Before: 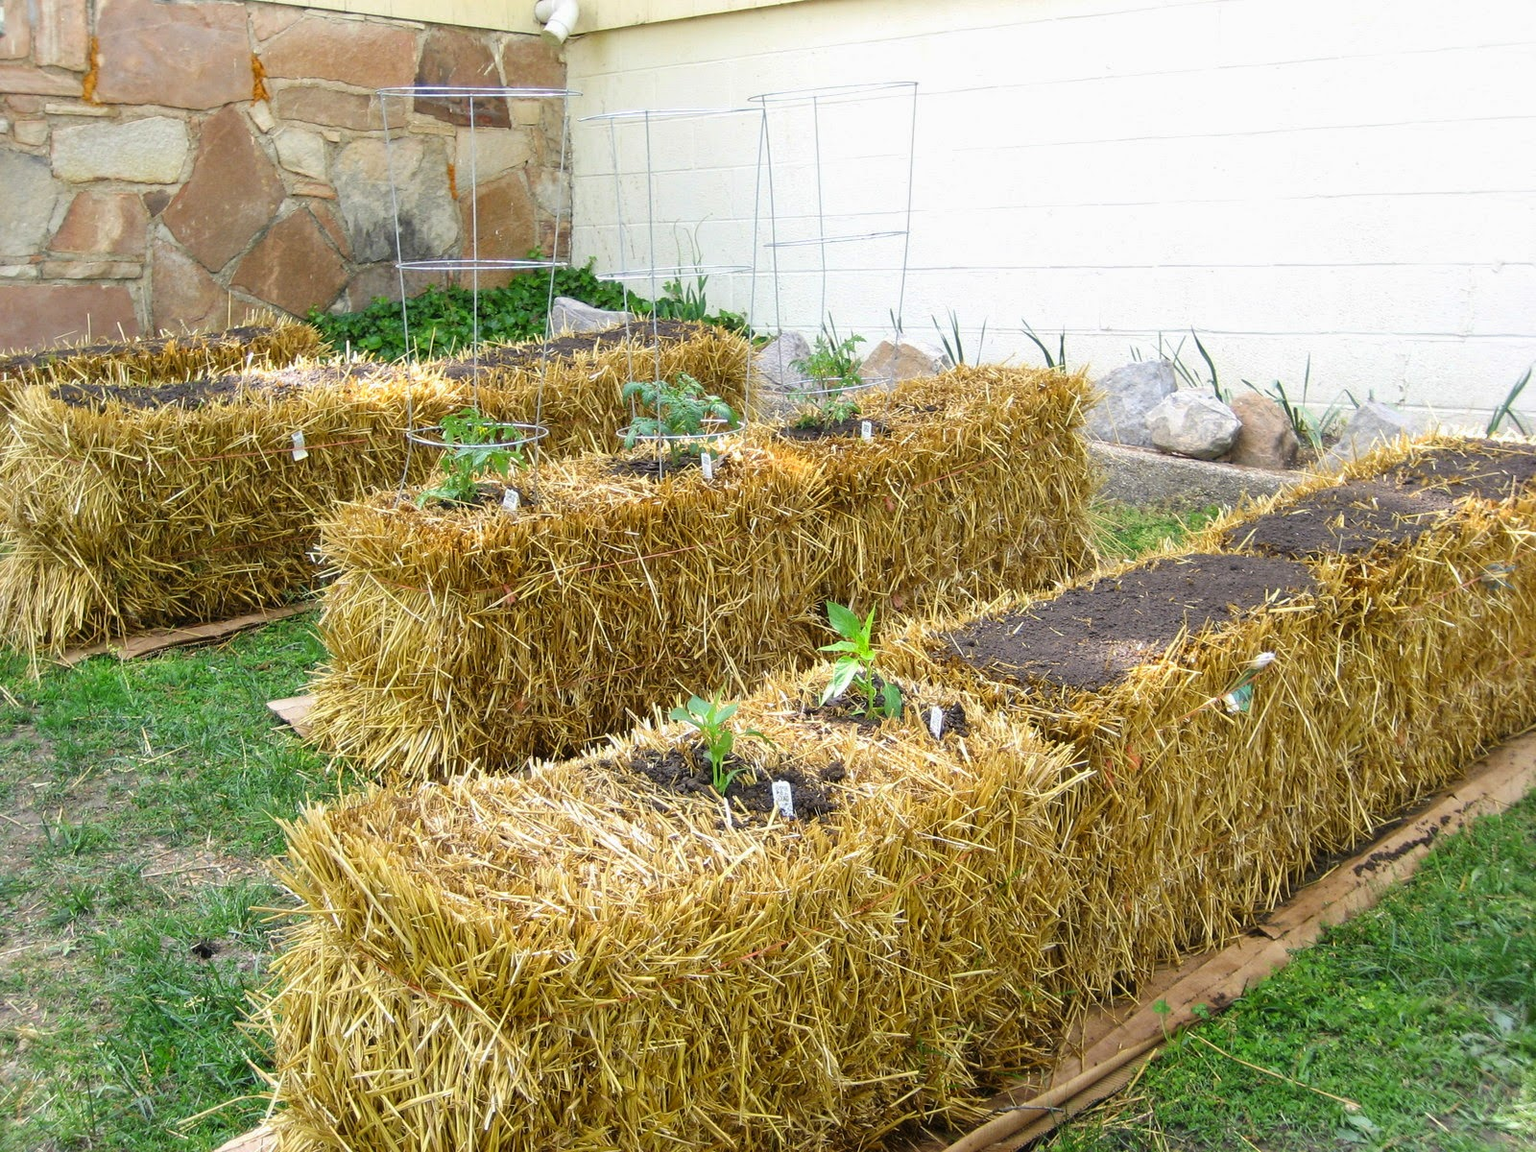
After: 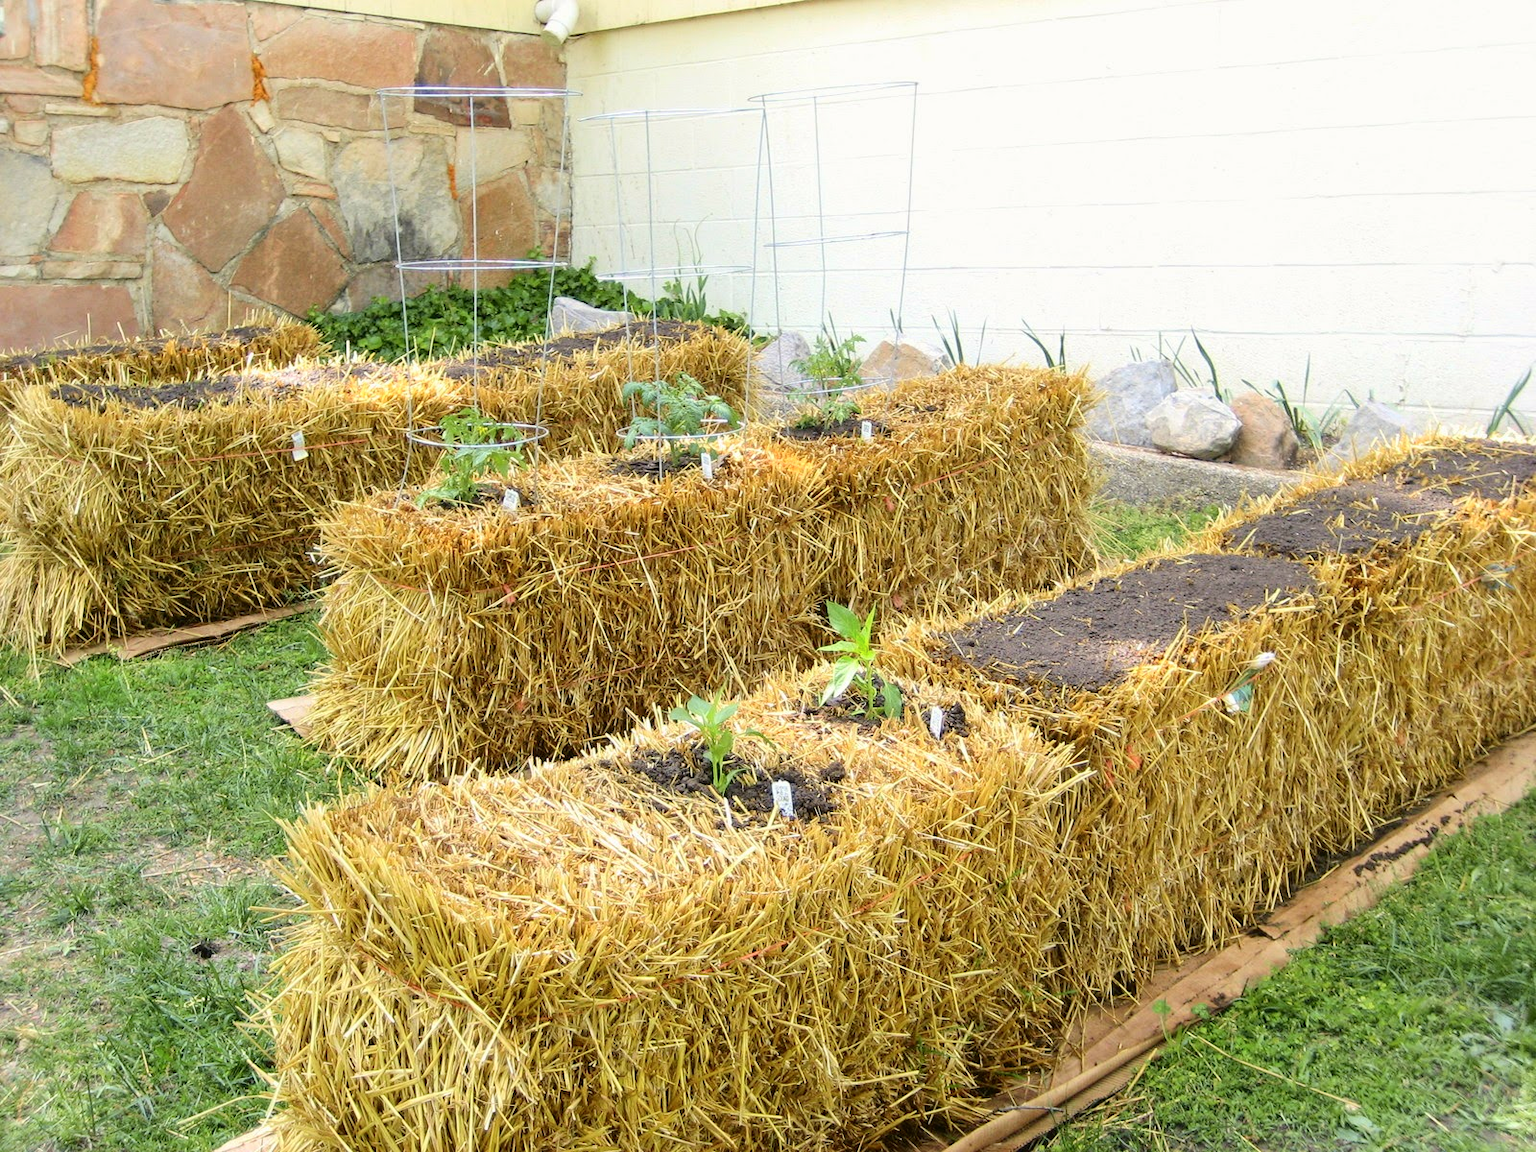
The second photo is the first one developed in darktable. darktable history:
tone curve: curves: ch0 [(0, 0.01) (0.052, 0.045) (0.136, 0.133) (0.29, 0.332) (0.453, 0.531) (0.676, 0.751) (0.89, 0.919) (1, 1)]; ch1 [(0, 0) (0.094, 0.081) (0.285, 0.299) (0.385, 0.403) (0.446, 0.443) (0.502, 0.5) (0.544, 0.552) (0.589, 0.612) (0.722, 0.728) (1, 1)]; ch2 [(0, 0) (0.257, 0.217) (0.43, 0.421) (0.498, 0.507) (0.531, 0.544) (0.56, 0.579) (0.625, 0.642) (1, 1)], color space Lab, independent channels, preserve colors none
